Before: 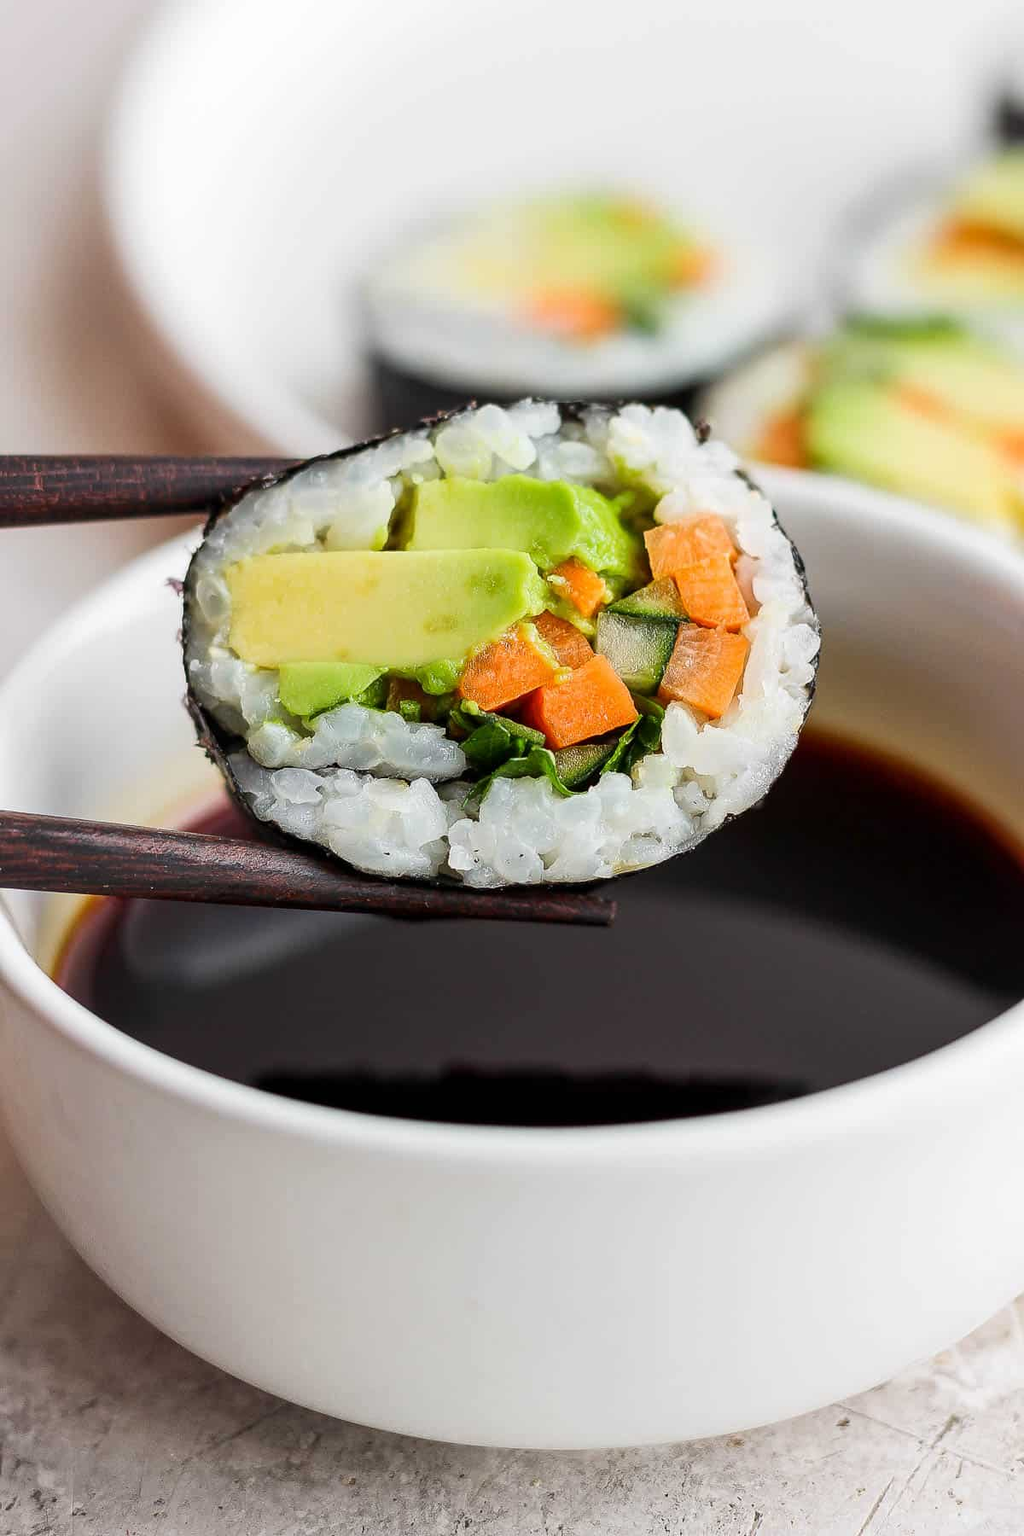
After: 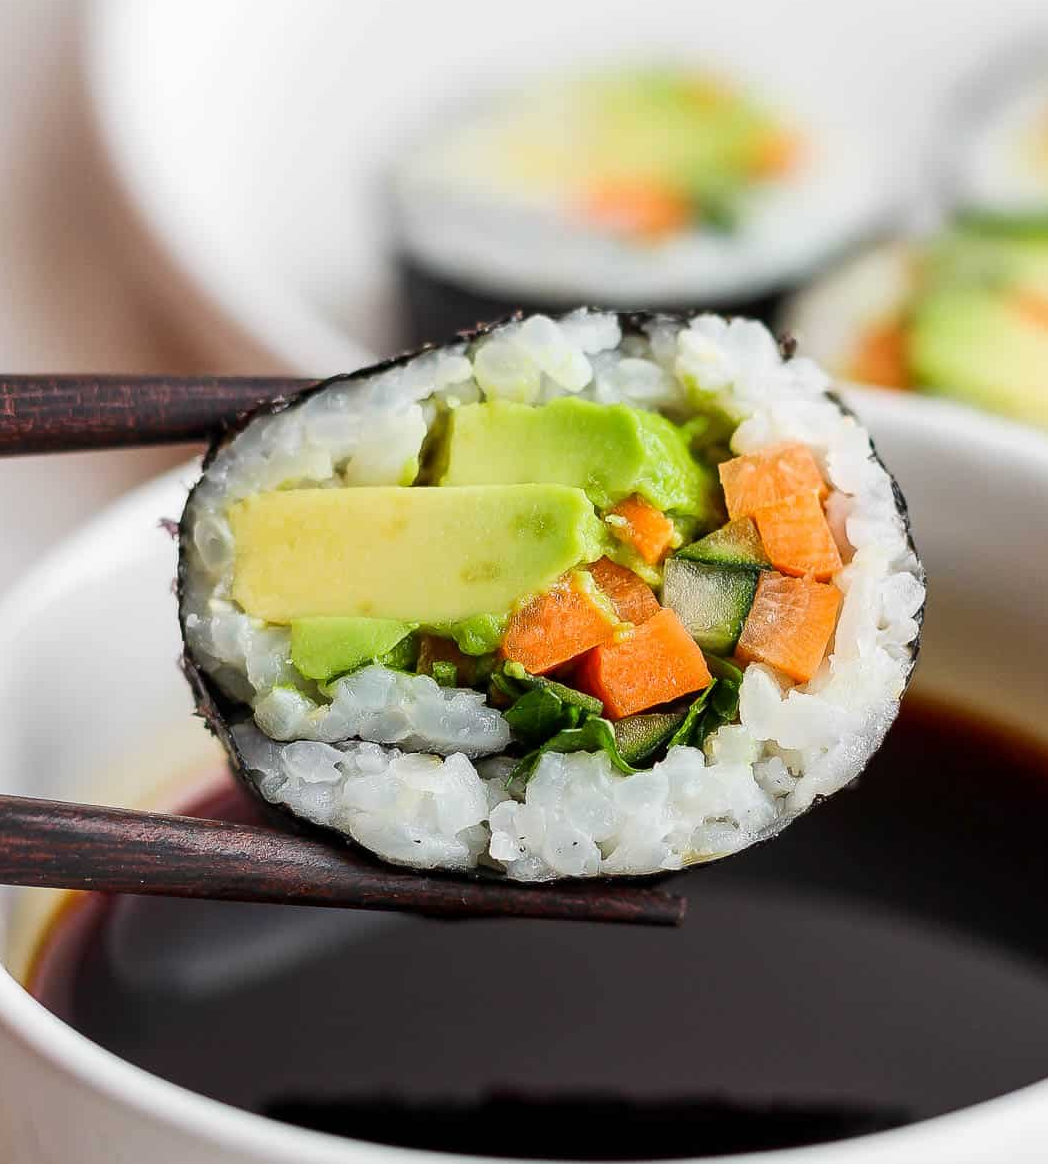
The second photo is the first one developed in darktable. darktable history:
crop: left 3.006%, top 8.855%, right 9.645%, bottom 26.469%
